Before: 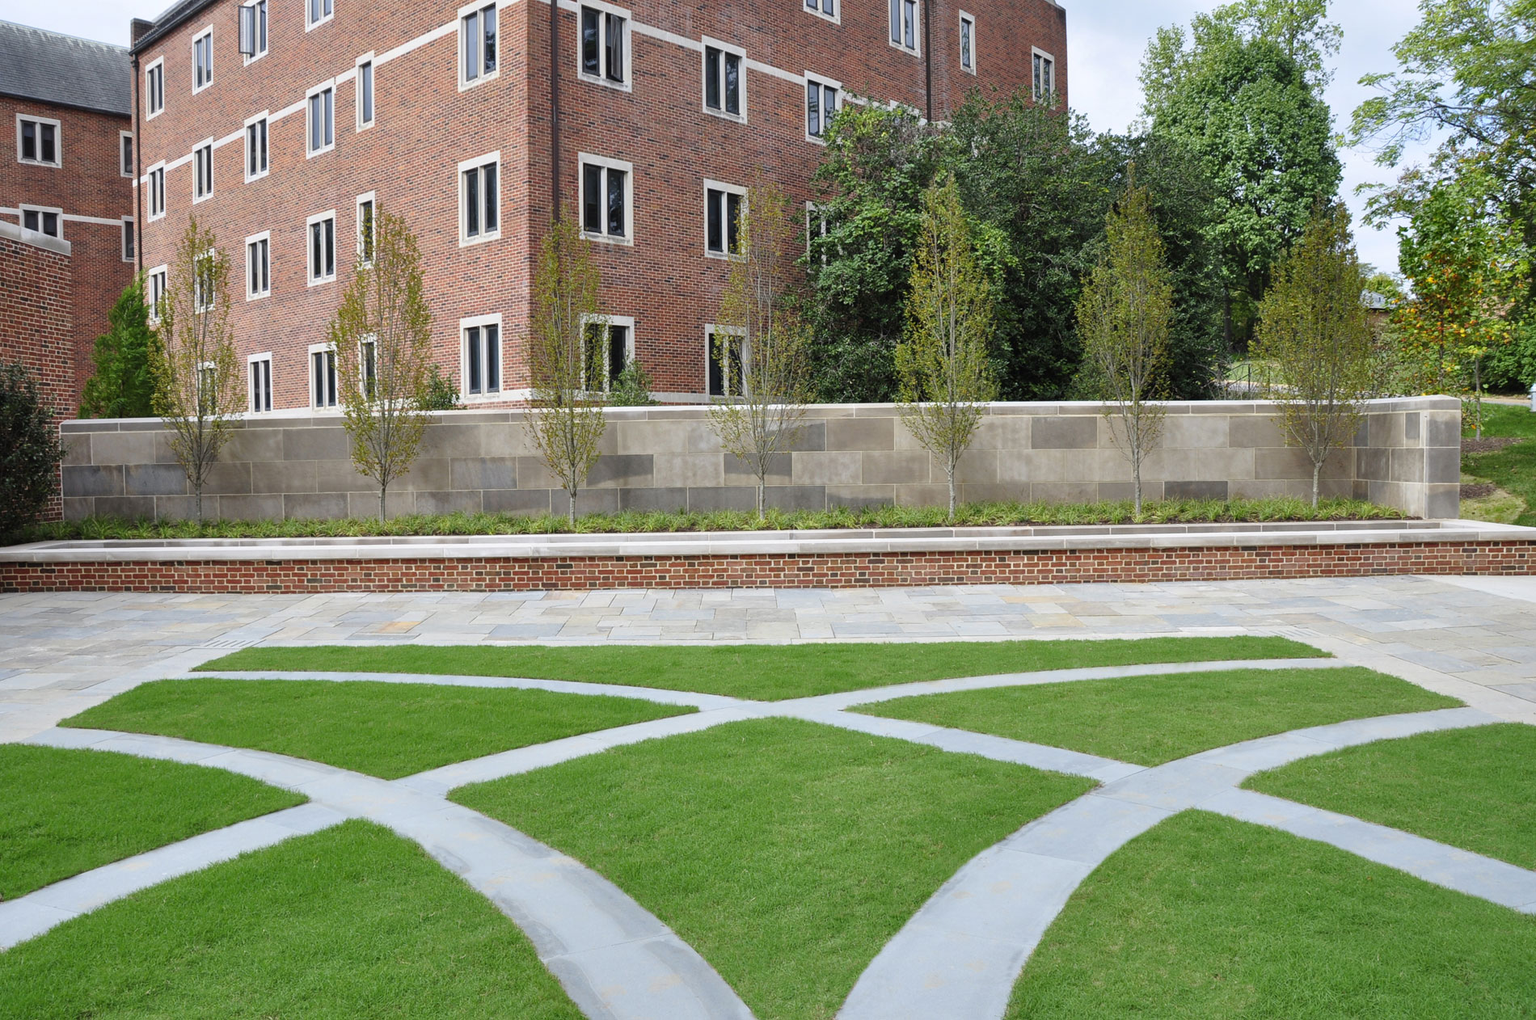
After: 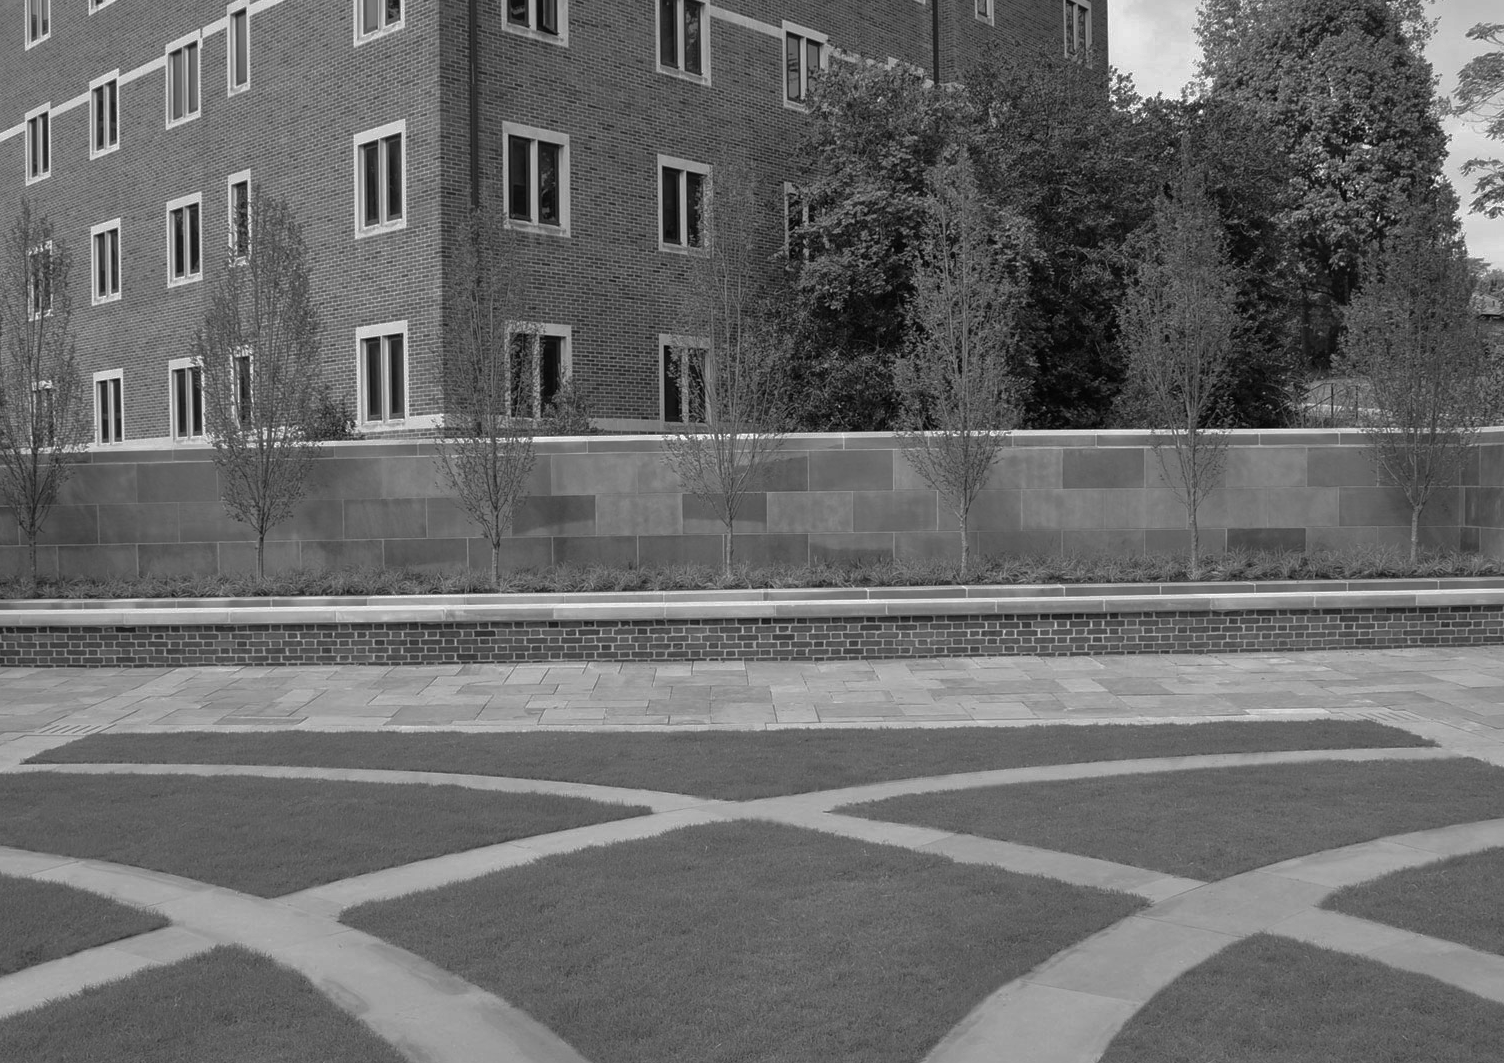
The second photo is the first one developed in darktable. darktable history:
base curve: curves: ch0 [(0, 0) (0.841, 0.609) (1, 1)]
crop: left 11.225%, top 5.381%, right 9.565%, bottom 10.314%
monochrome: on, module defaults
